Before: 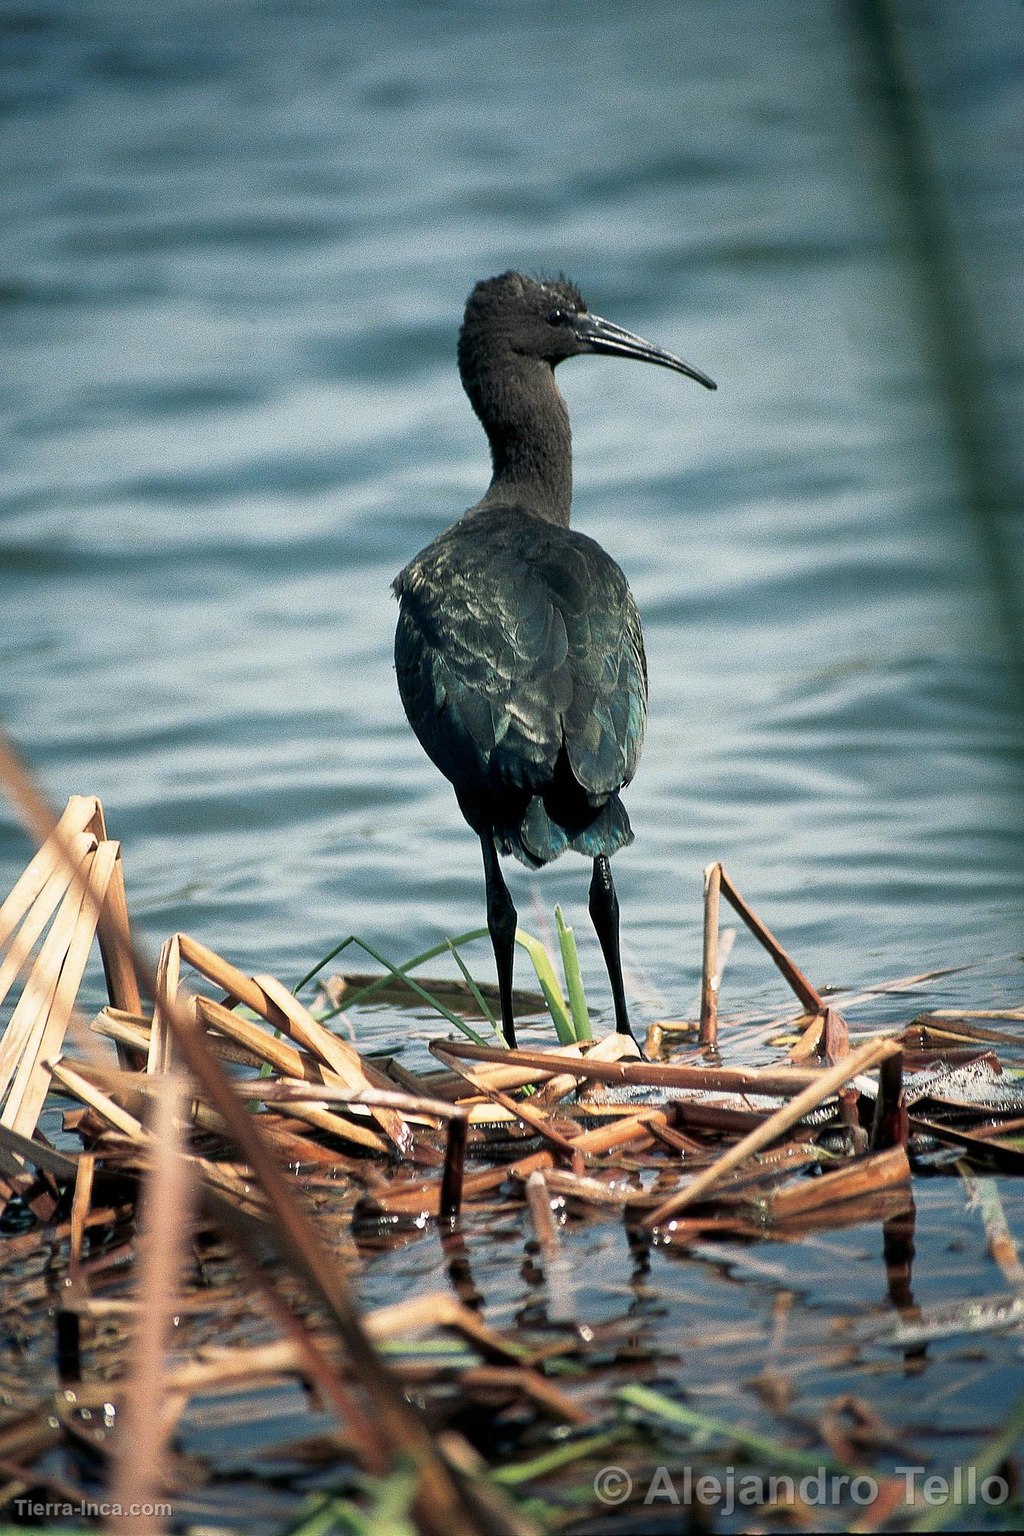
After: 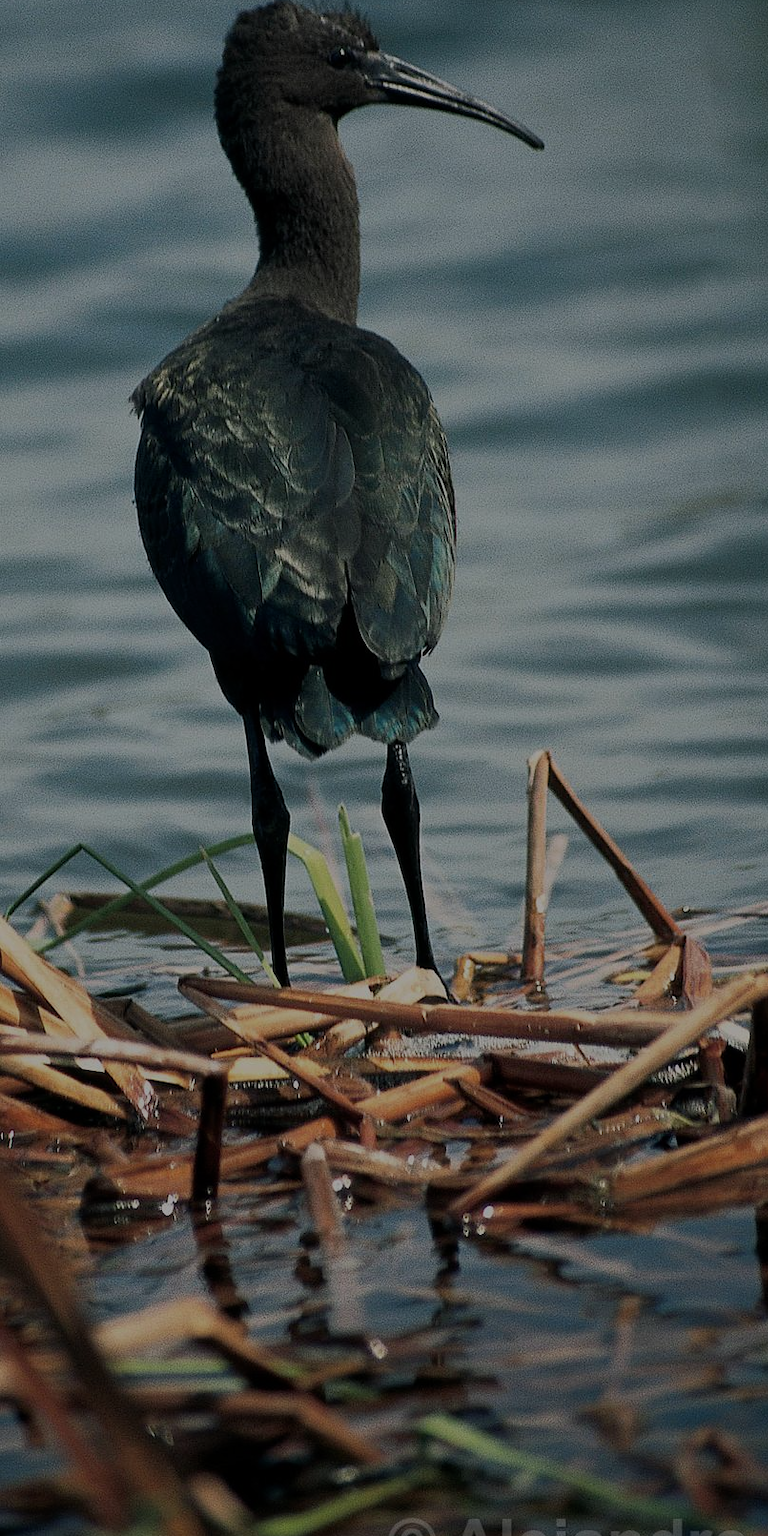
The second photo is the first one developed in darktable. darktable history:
crop and rotate: left 28.256%, top 17.734%, right 12.656%, bottom 3.573%
exposure: exposure -1.468 EV, compensate highlight preservation false
